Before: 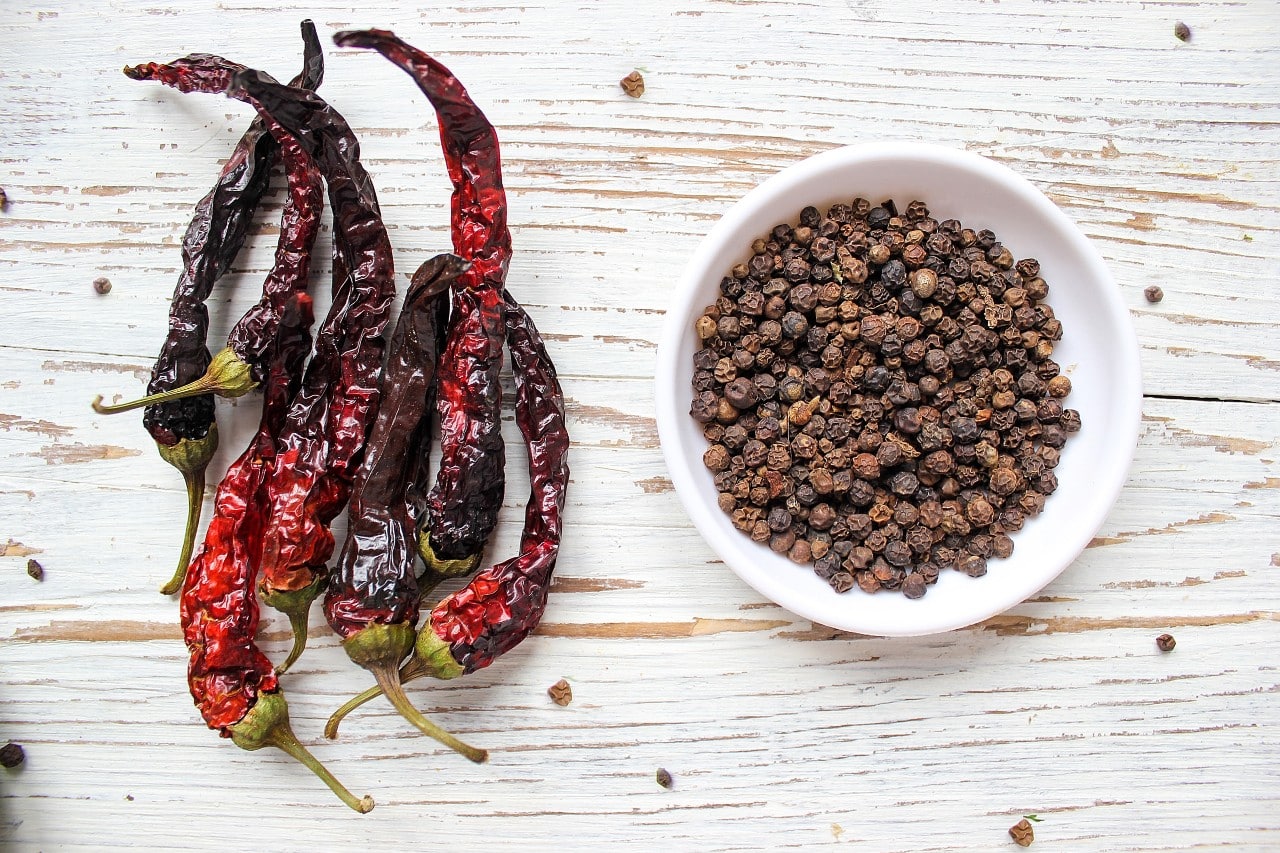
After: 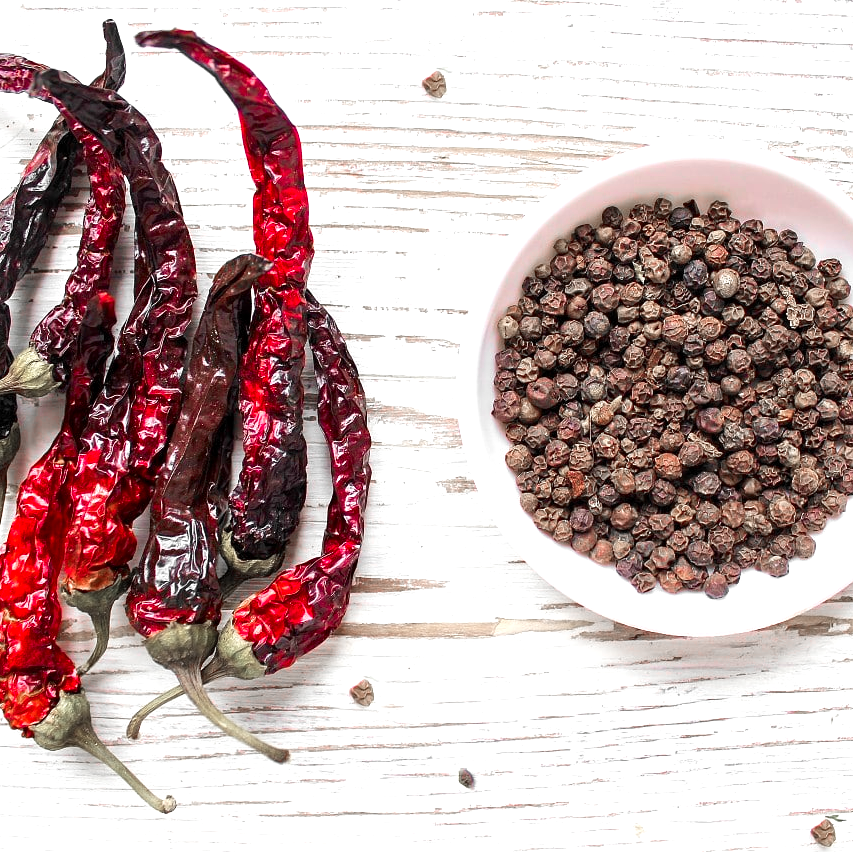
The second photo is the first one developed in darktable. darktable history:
color zones: curves: ch1 [(0, 0.831) (0.08, 0.771) (0.157, 0.268) (0.241, 0.207) (0.562, -0.005) (0.714, -0.013) (0.876, 0.01) (1, 0.831)]
exposure: black level correction 0.001, exposure 0.5 EV, compensate exposure bias true, compensate highlight preservation false
crop and rotate: left 15.546%, right 17.787%
